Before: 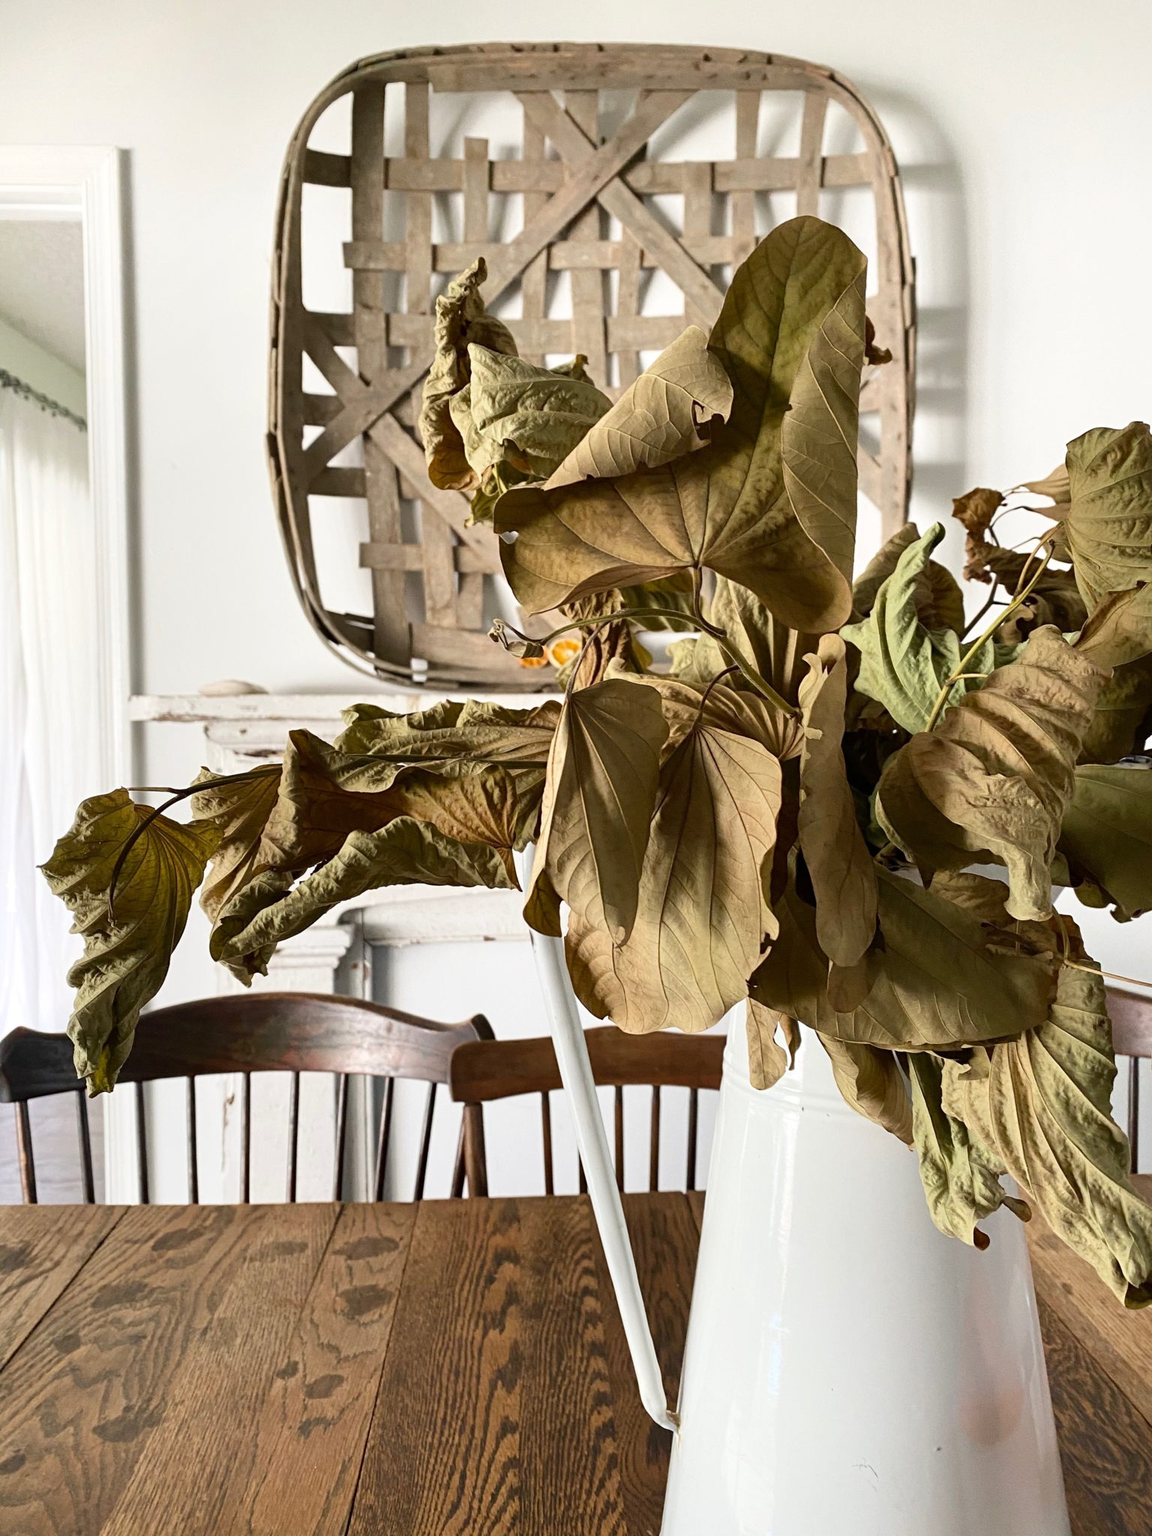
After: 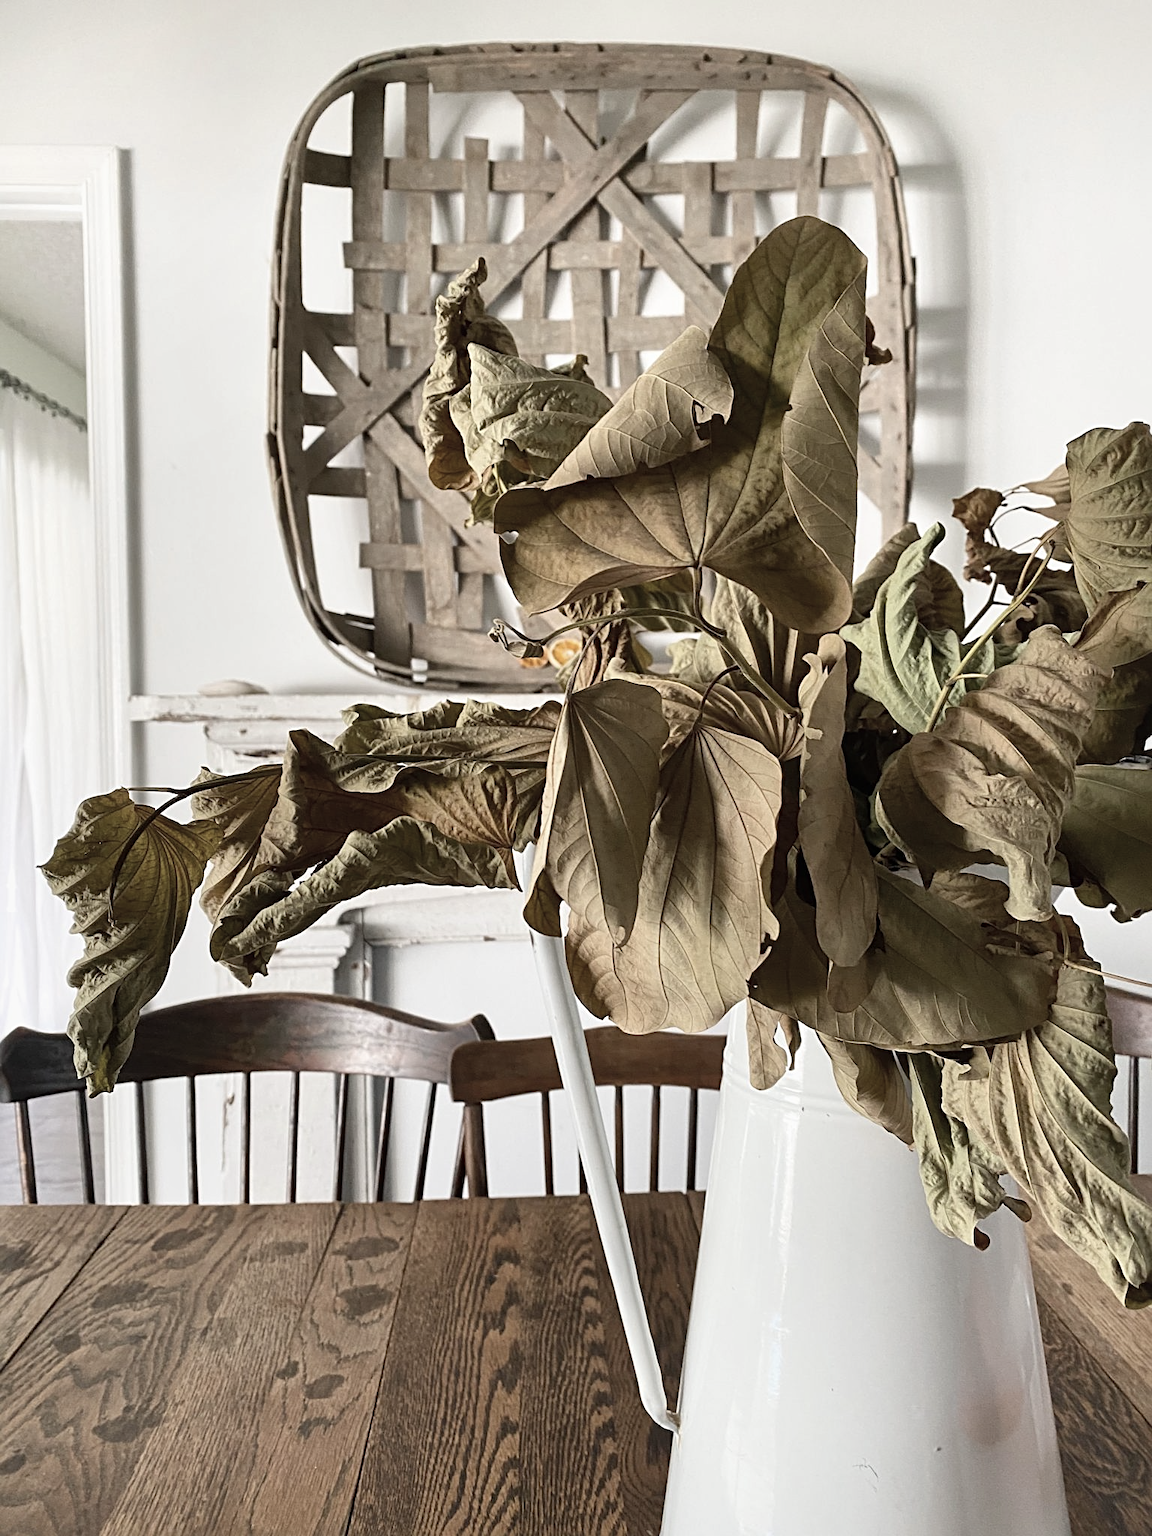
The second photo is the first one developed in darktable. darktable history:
local contrast: mode bilateral grid, contrast 20, coarseness 51, detail 119%, midtone range 0.2
contrast brightness saturation: contrast -0.048, saturation -0.399
sharpen: radius 2.502, amount 0.34
